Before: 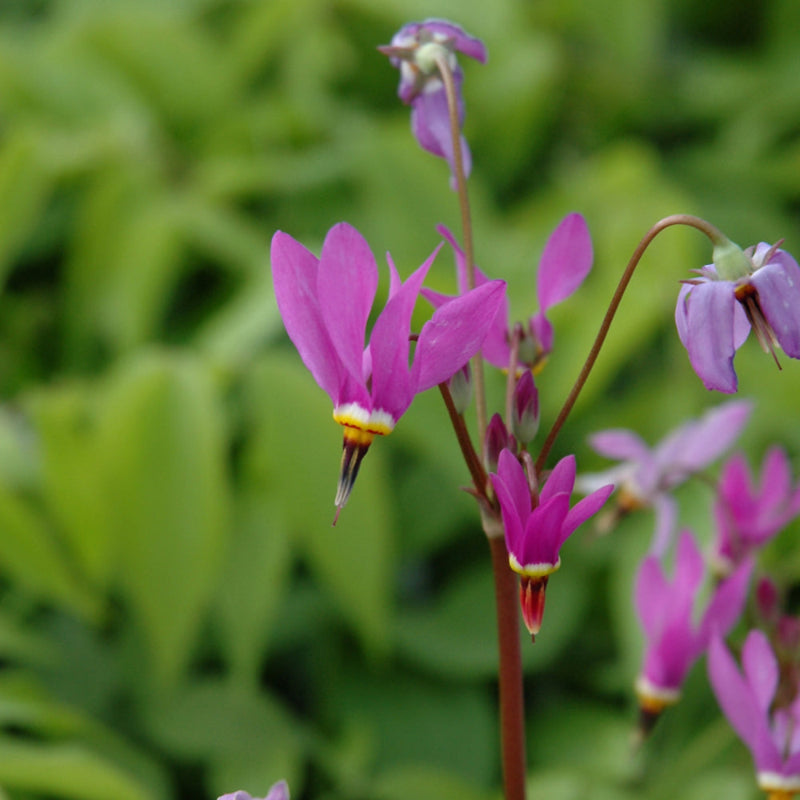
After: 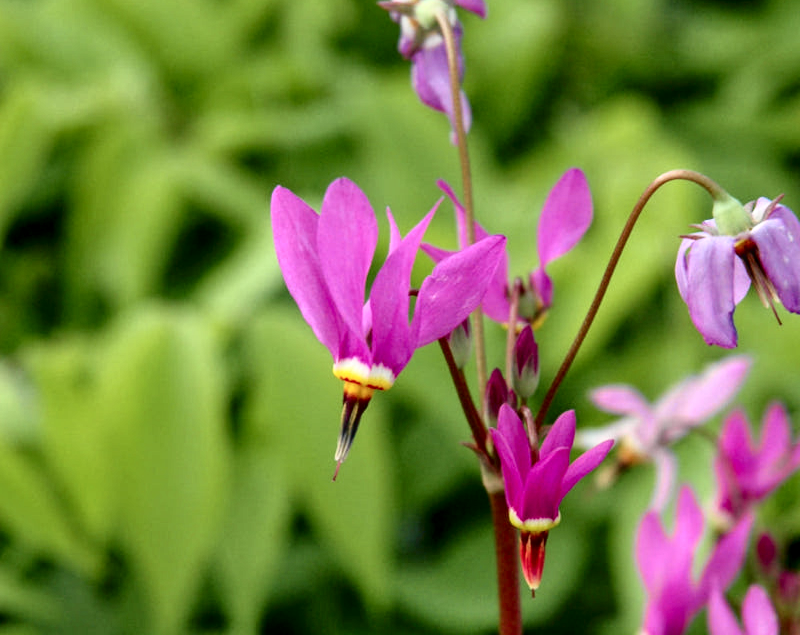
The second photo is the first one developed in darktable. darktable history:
color correction: highlights b* 3
crop and rotate: top 5.667%, bottom 14.937%
exposure: compensate highlight preservation false
local contrast: detail 130%
shadows and highlights: low approximation 0.01, soften with gaussian
tone curve: curves: ch0 [(0.003, 0.032) (0.037, 0.037) (0.149, 0.117) (0.297, 0.318) (0.41, 0.48) (0.541, 0.649) (0.722, 0.857) (0.875, 0.946) (1, 0.98)]; ch1 [(0, 0) (0.305, 0.325) (0.453, 0.437) (0.482, 0.474) (0.501, 0.498) (0.506, 0.503) (0.559, 0.576) (0.6, 0.635) (0.656, 0.707) (1, 1)]; ch2 [(0, 0) (0.323, 0.277) (0.408, 0.399) (0.45, 0.48) (0.499, 0.502) (0.515, 0.532) (0.573, 0.602) (0.653, 0.675) (0.75, 0.756) (1, 1)], color space Lab, independent channels, preserve colors none
